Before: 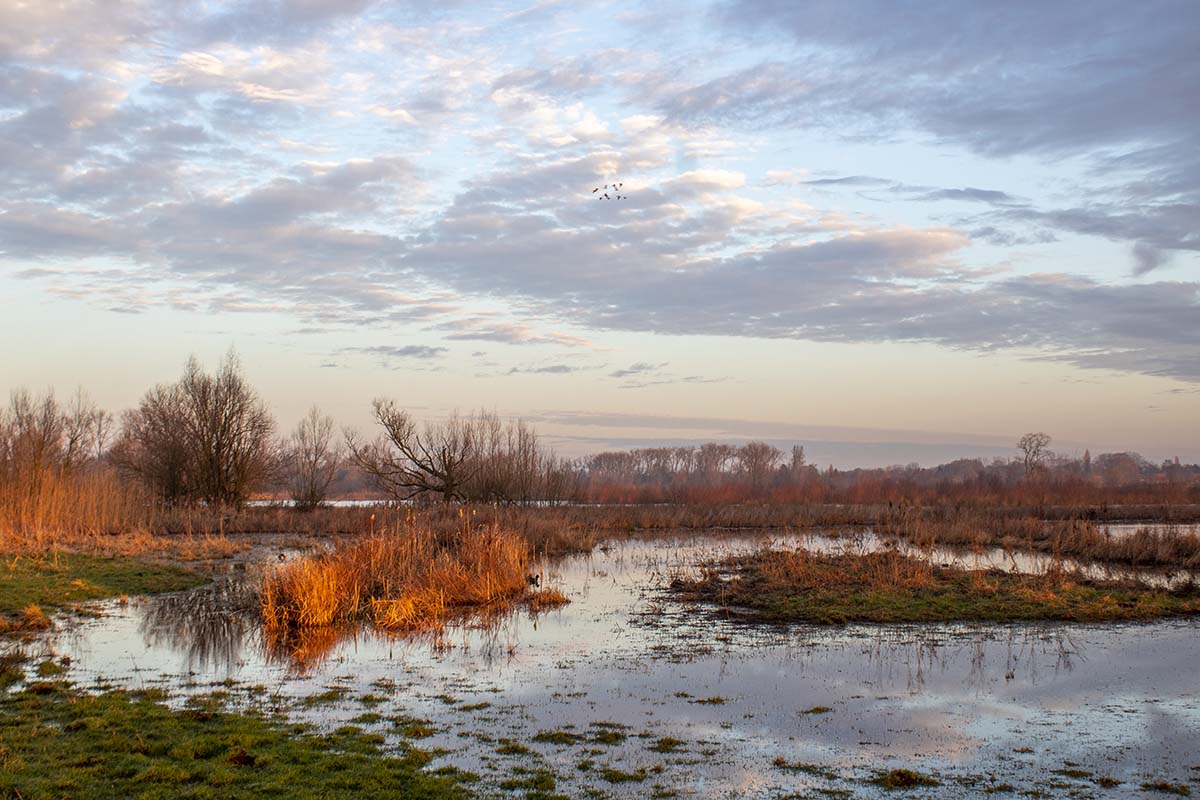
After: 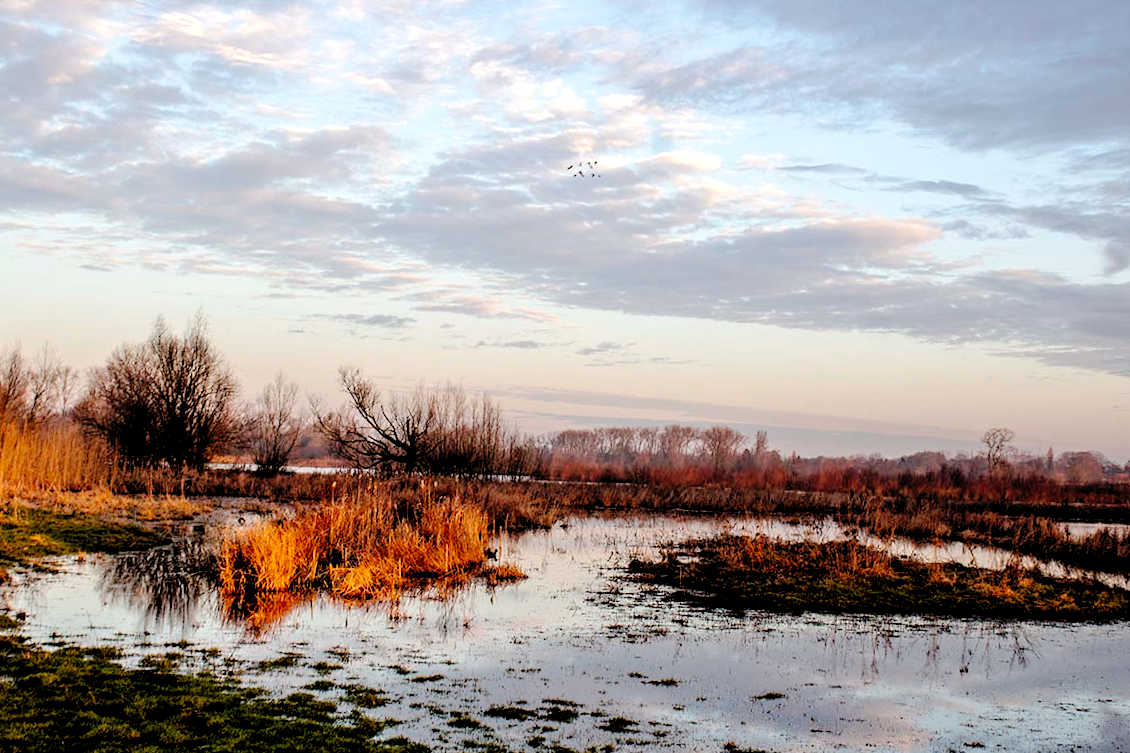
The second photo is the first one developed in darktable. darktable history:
rgb levels: levels [[0.034, 0.472, 0.904], [0, 0.5, 1], [0, 0.5, 1]]
tone curve: curves: ch0 [(0, 0) (0.003, 0.001) (0.011, 0.008) (0.025, 0.015) (0.044, 0.025) (0.069, 0.037) (0.1, 0.056) (0.136, 0.091) (0.177, 0.157) (0.224, 0.231) (0.277, 0.319) (0.335, 0.4) (0.399, 0.493) (0.468, 0.571) (0.543, 0.645) (0.623, 0.706) (0.709, 0.77) (0.801, 0.838) (0.898, 0.918) (1, 1)], preserve colors none
crop and rotate: angle -2.38°
